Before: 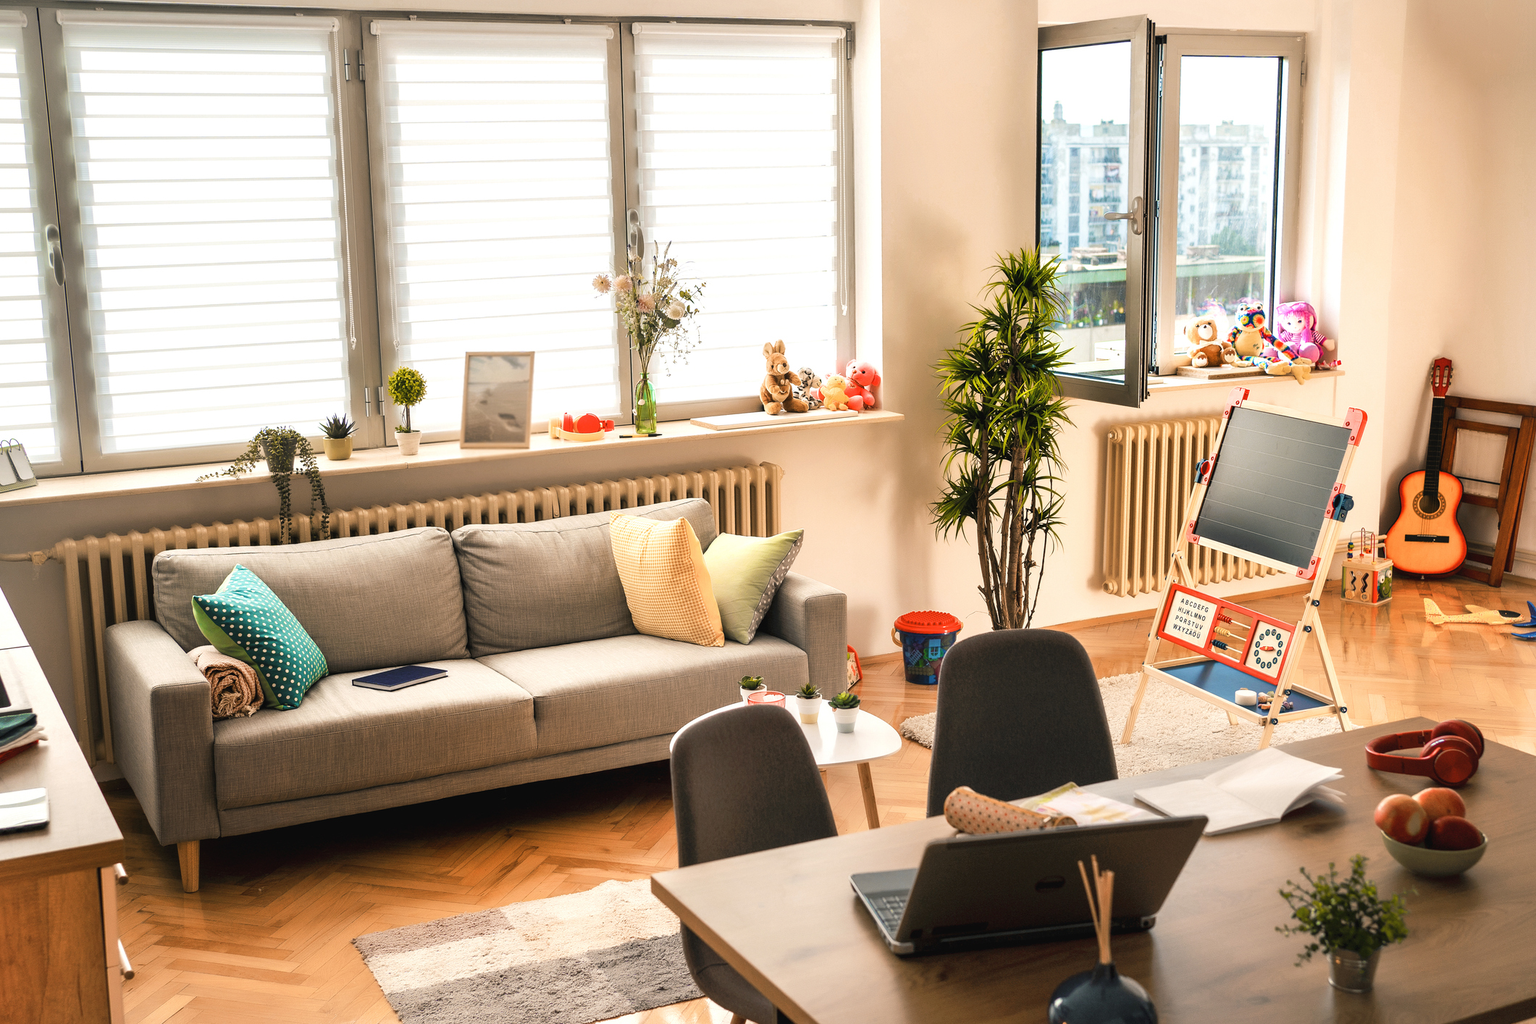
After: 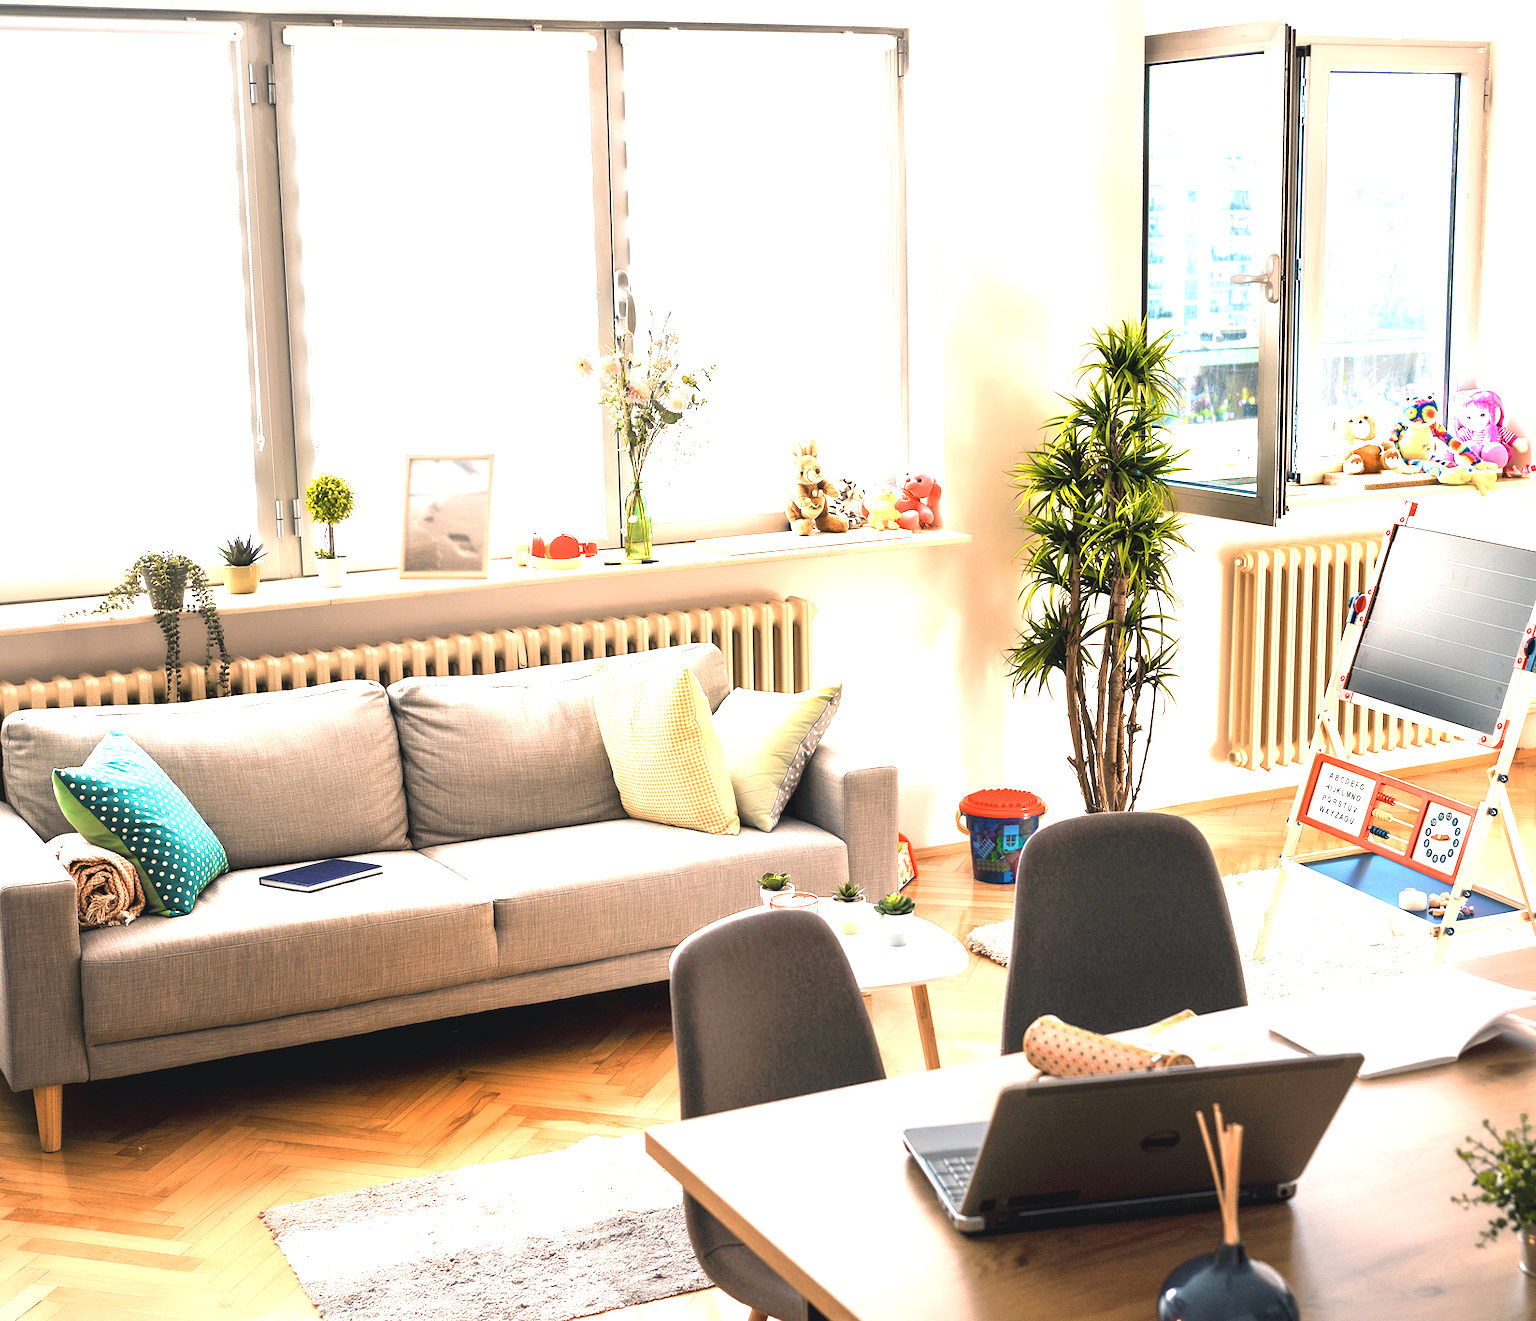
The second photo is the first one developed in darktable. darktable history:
exposure: exposure 1.163 EV, compensate highlight preservation false
color calibration: illuminant as shot in camera, x 0.358, y 0.373, temperature 4628.91 K
crop: left 9.86%, right 12.633%
